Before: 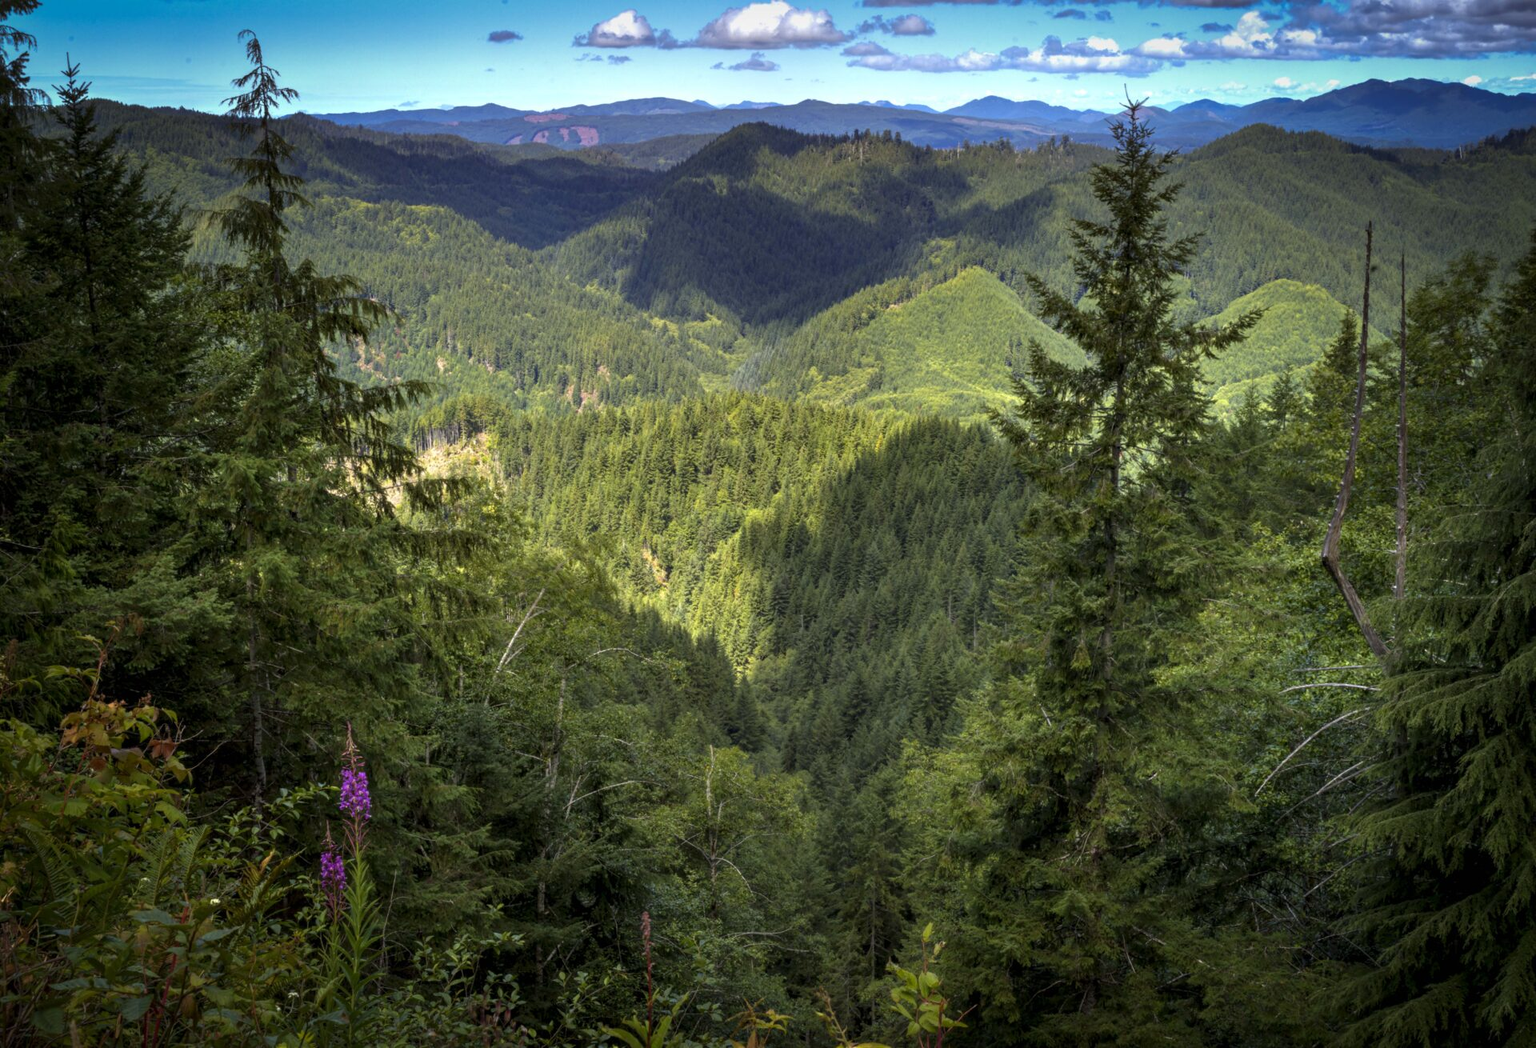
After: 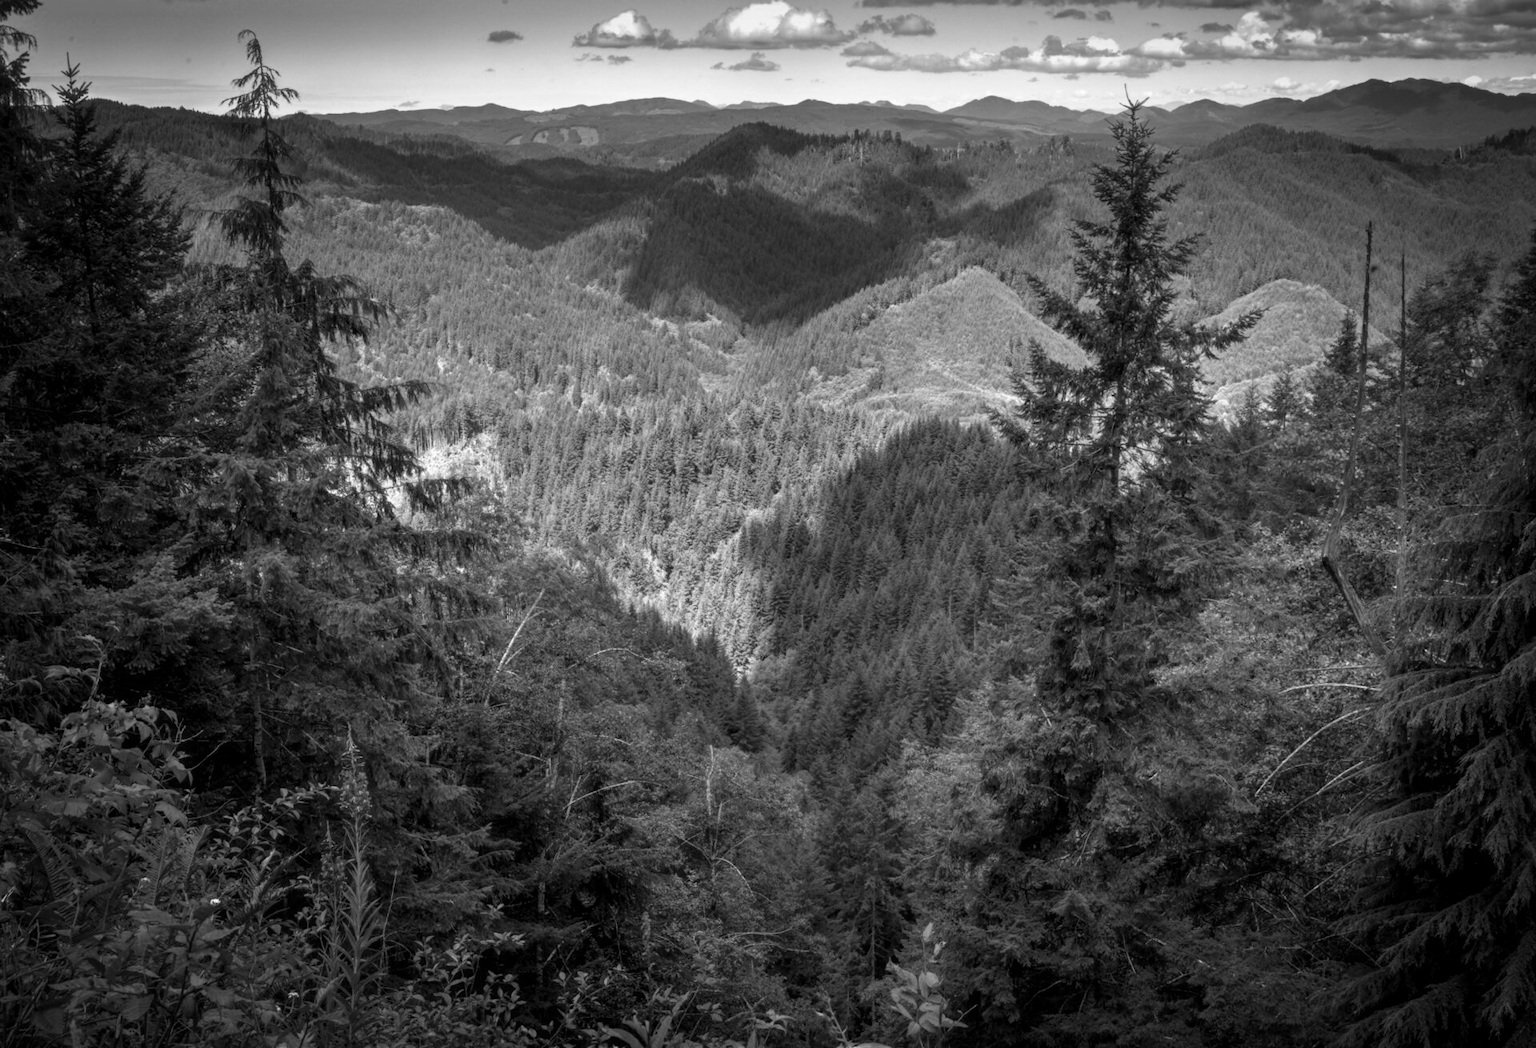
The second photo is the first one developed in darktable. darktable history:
color zones: curves: ch0 [(0, 0.613) (0.01, 0.613) (0.245, 0.448) (0.498, 0.529) (0.642, 0.665) (0.879, 0.777) (0.99, 0.613)]; ch1 [(0, 0) (0.143, 0) (0.286, 0) (0.429, 0) (0.571, 0) (0.714, 0) (0.857, 0)], mix -121.96%
monochrome: on, module defaults
haze removal: strength -0.05
